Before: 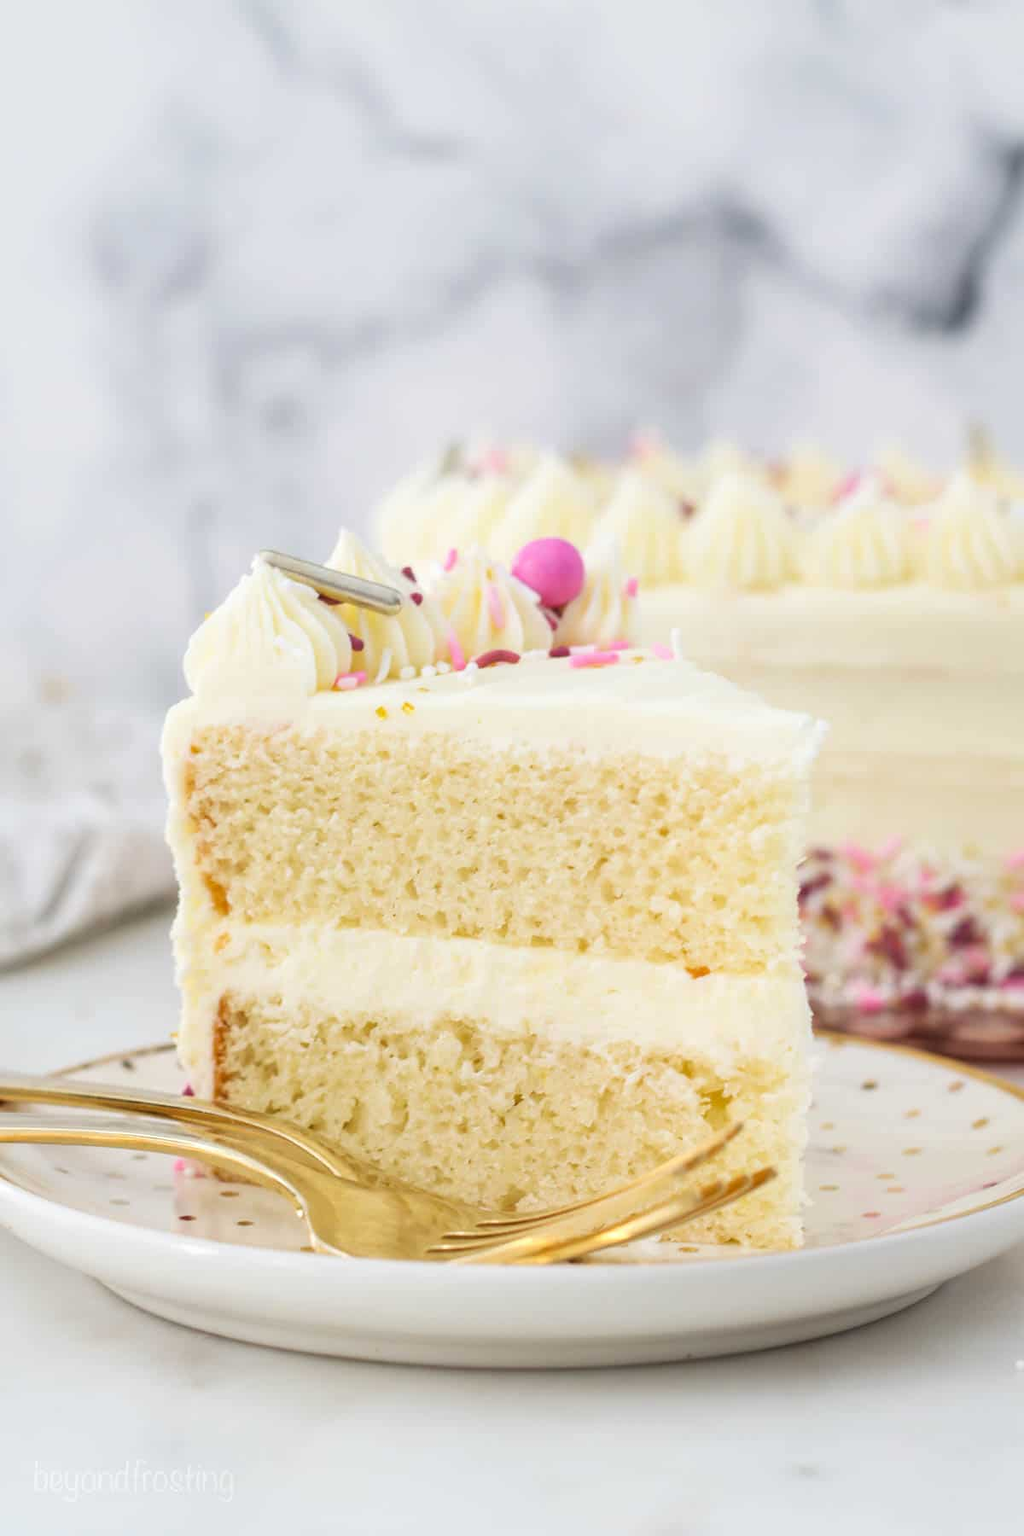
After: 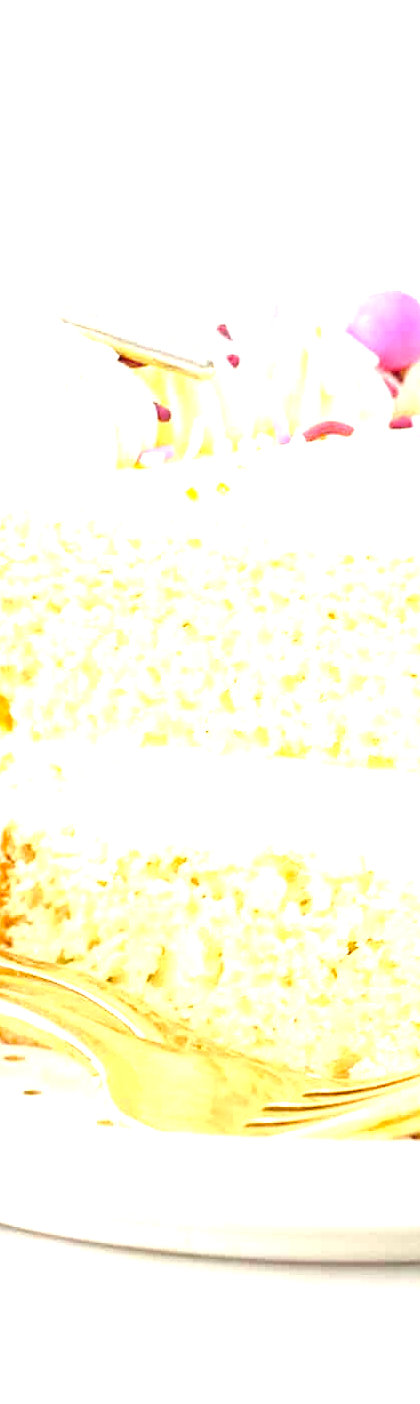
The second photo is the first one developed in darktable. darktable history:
sharpen: on, module defaults
crop and rotate: left 21.307%, top 18.98%, right 43.648%, bottom 3.002%
base curve: curves: ch0 [(0, 0) (0.073, 0.04) (0.157, 0.139) (0.492, 0.492) (0.758, 0.758) (1, 1)], preserve colors none
tone equalizer: on, module defaults
exposure: black level correction 0, exposure 1.465 EV, compensate highlight preservation false
